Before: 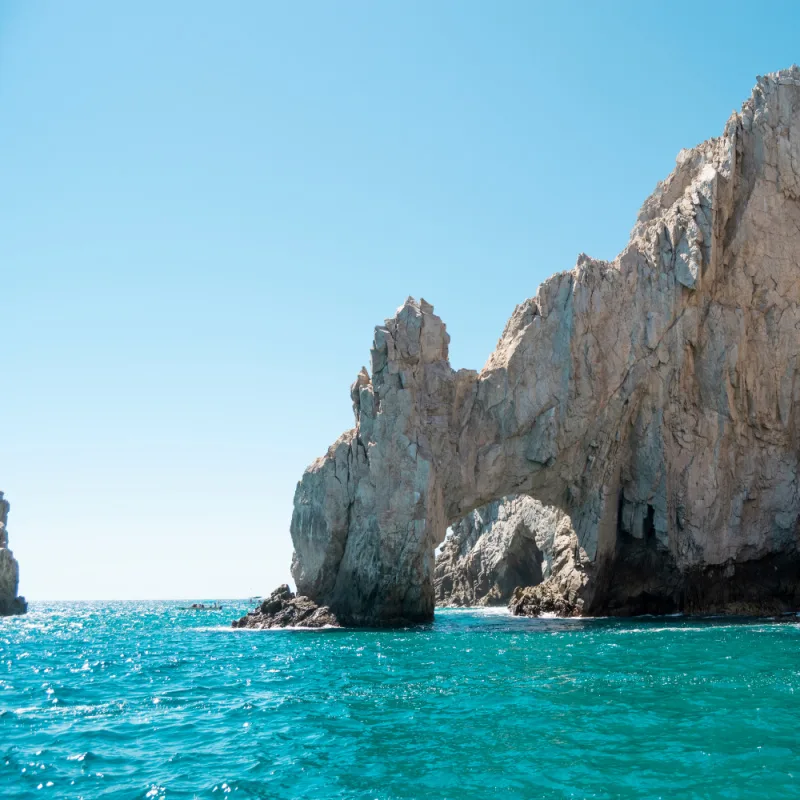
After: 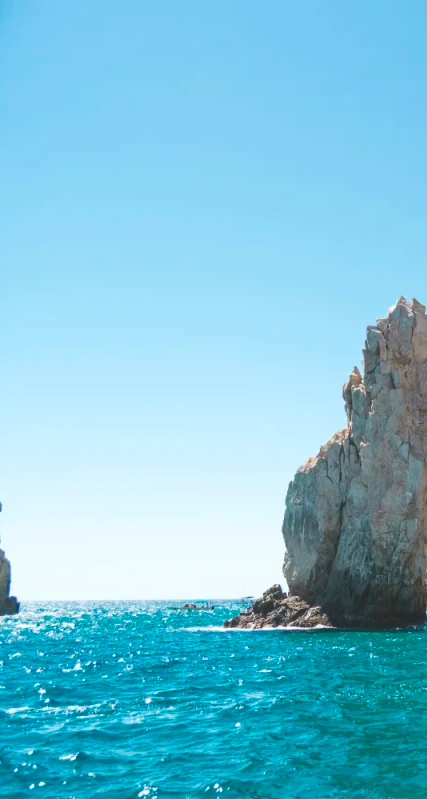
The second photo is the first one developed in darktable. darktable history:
crop: left 1.015%, right 45.561%, bottom 0.083%
color balance rgb: power › chroma 0.256%, power › hue 61.6°, global offset › luminance 1.982%, perceptual saturation grading › global saturation 24.957%, global vibrance 16.241%, saturation formula JzAzBz (2021)
